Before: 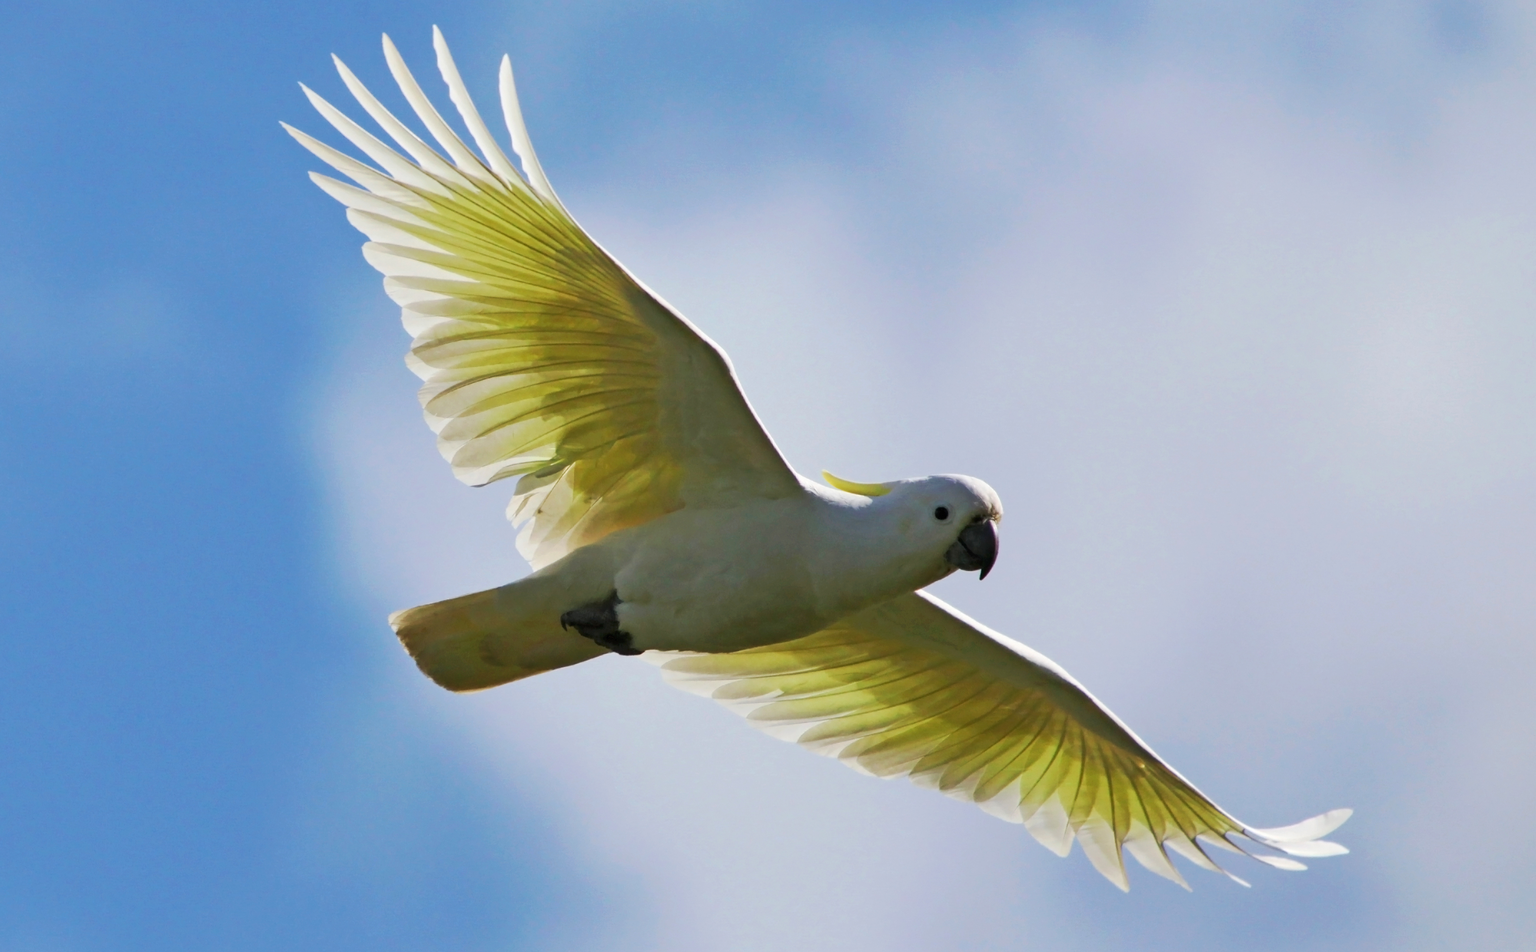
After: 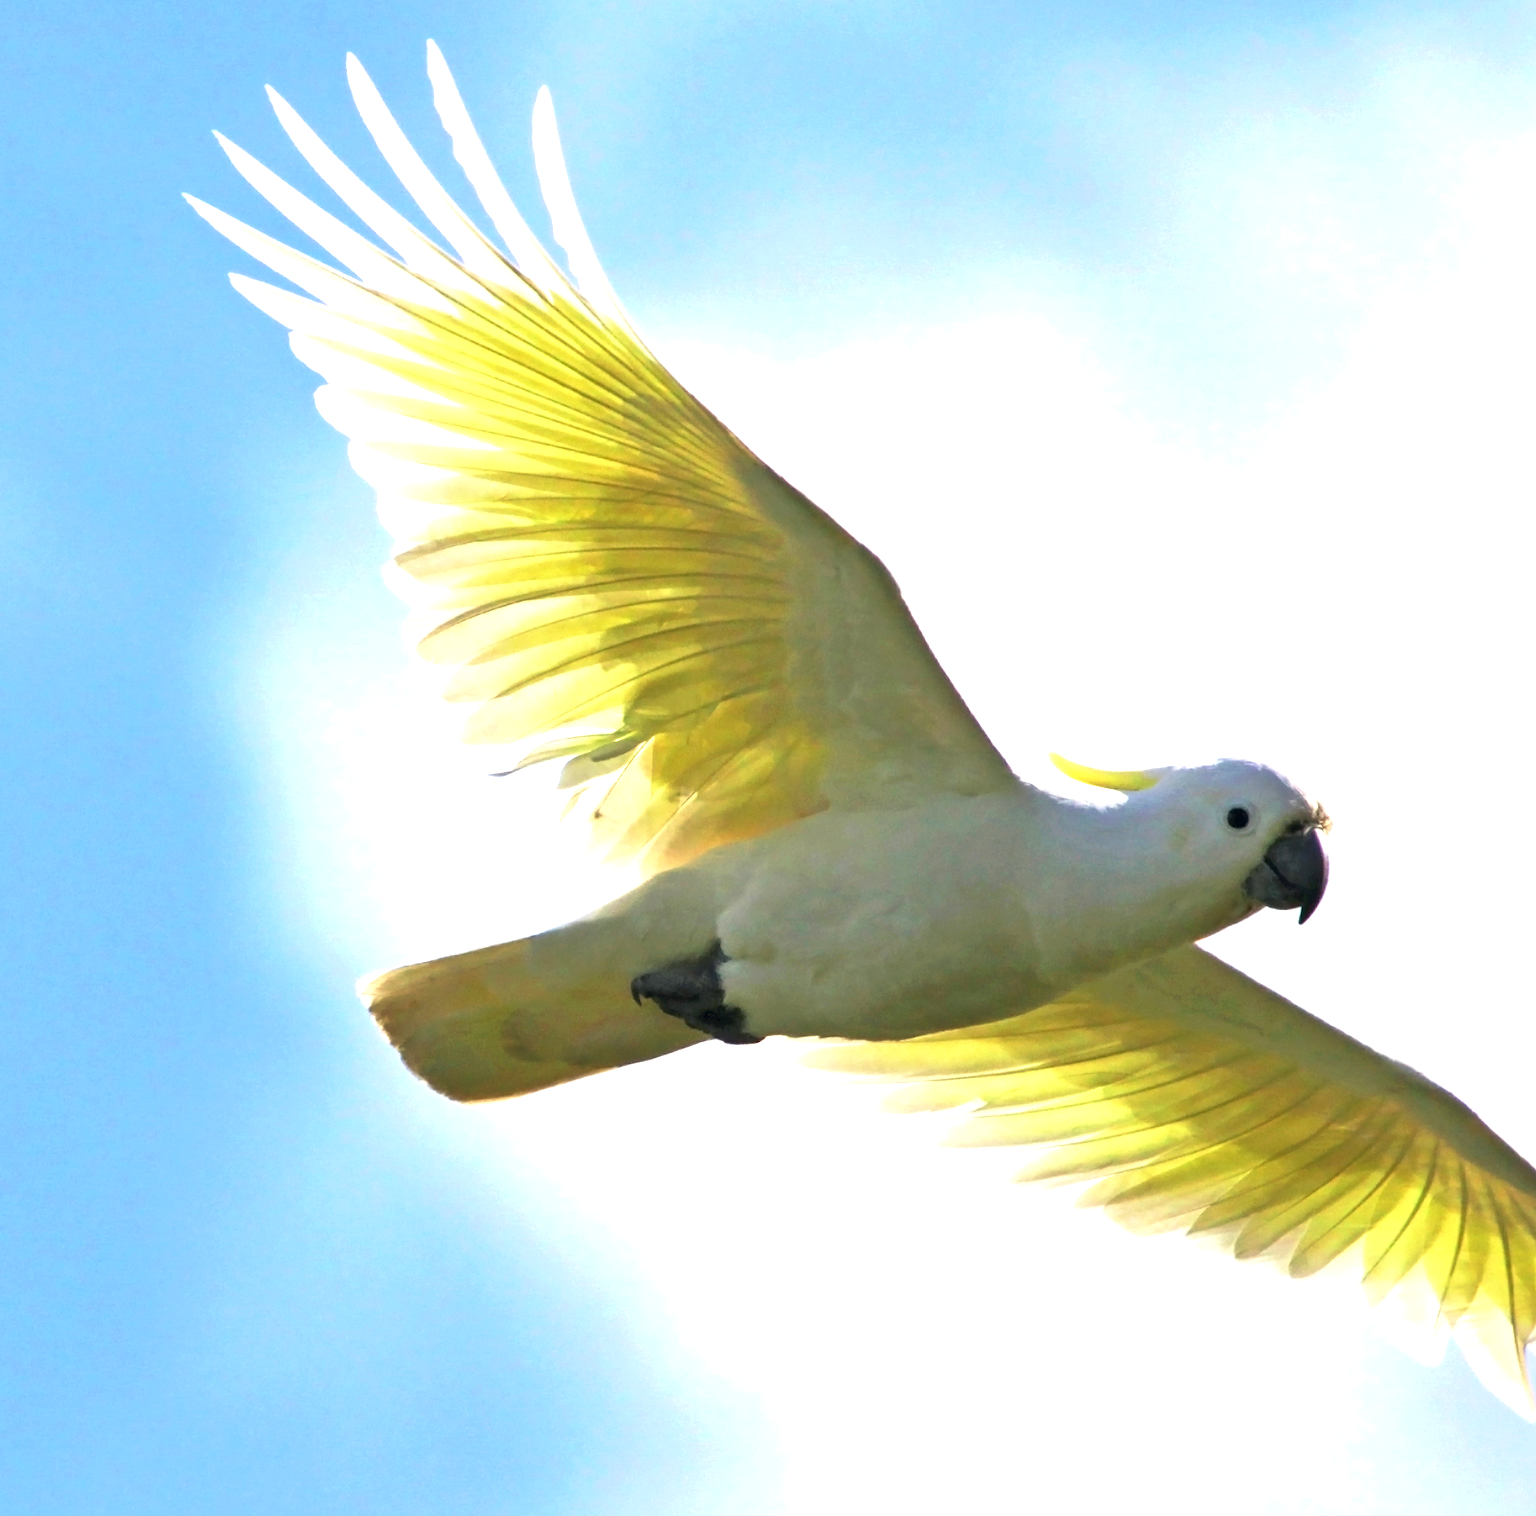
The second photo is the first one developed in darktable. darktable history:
color correction: highlights a* 0.499, highlights b* 2.65, shadows a* -1.01, shadows b* -4.32
exposure: black level correction 0, exposure 1.2 EV, compensate highlight preservation false
crop: left 10.721%, right 26.51%
